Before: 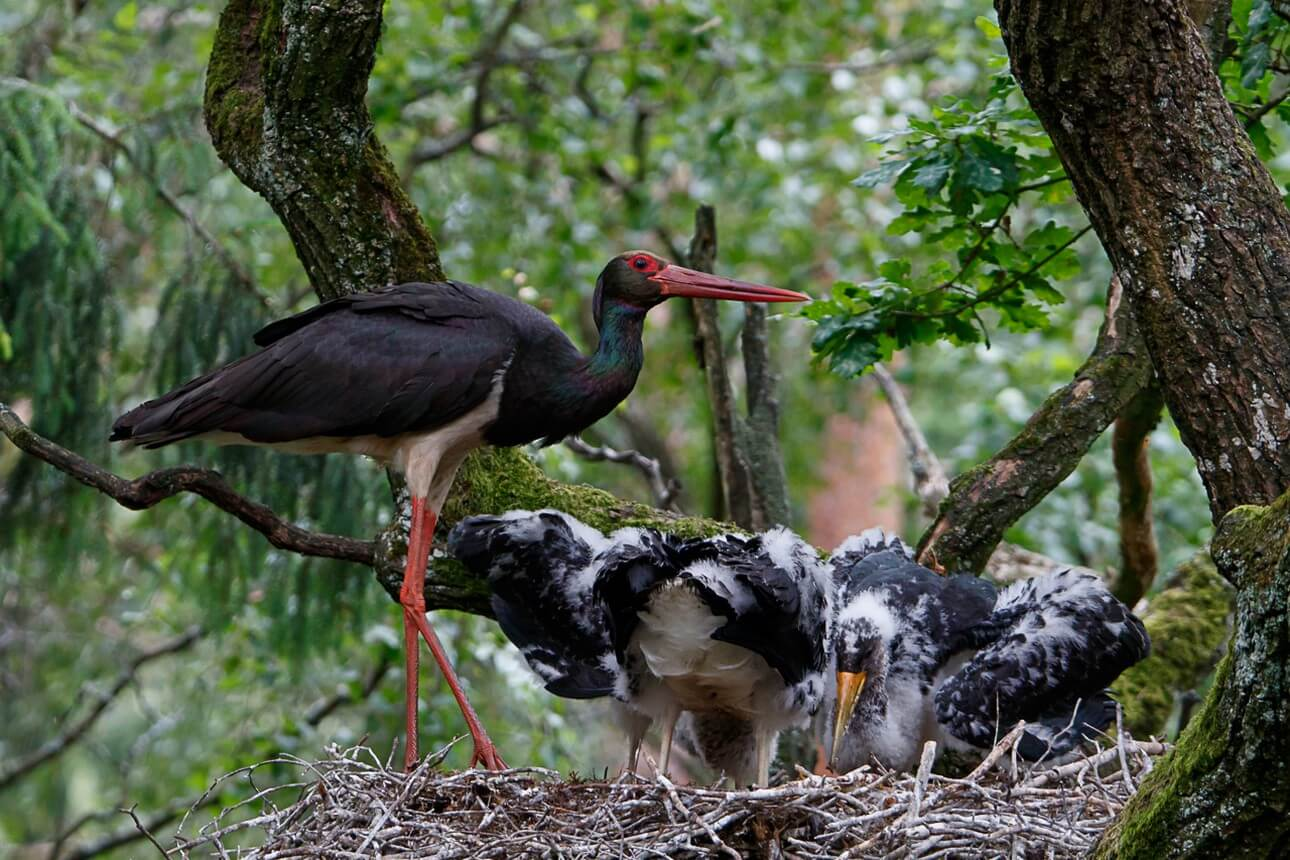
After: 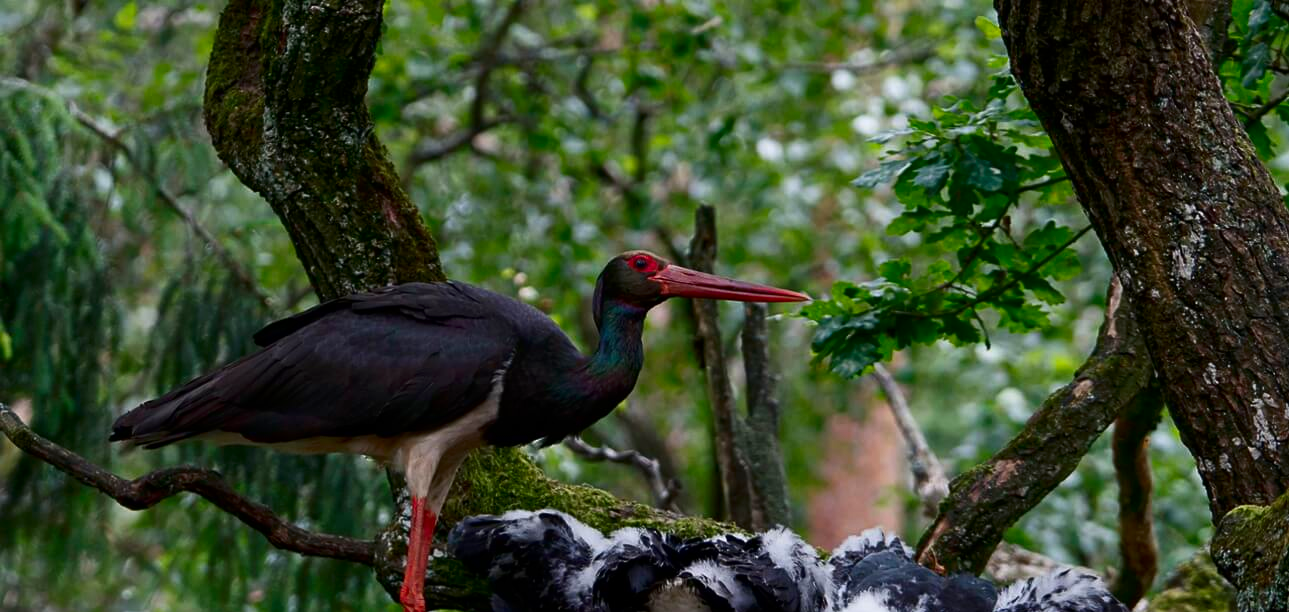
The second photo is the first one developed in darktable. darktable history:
contrast brightness saturation: contrast 0.068, brightness -0.142, saturation 0.111
crop: right 0%, bottom 28.79%
